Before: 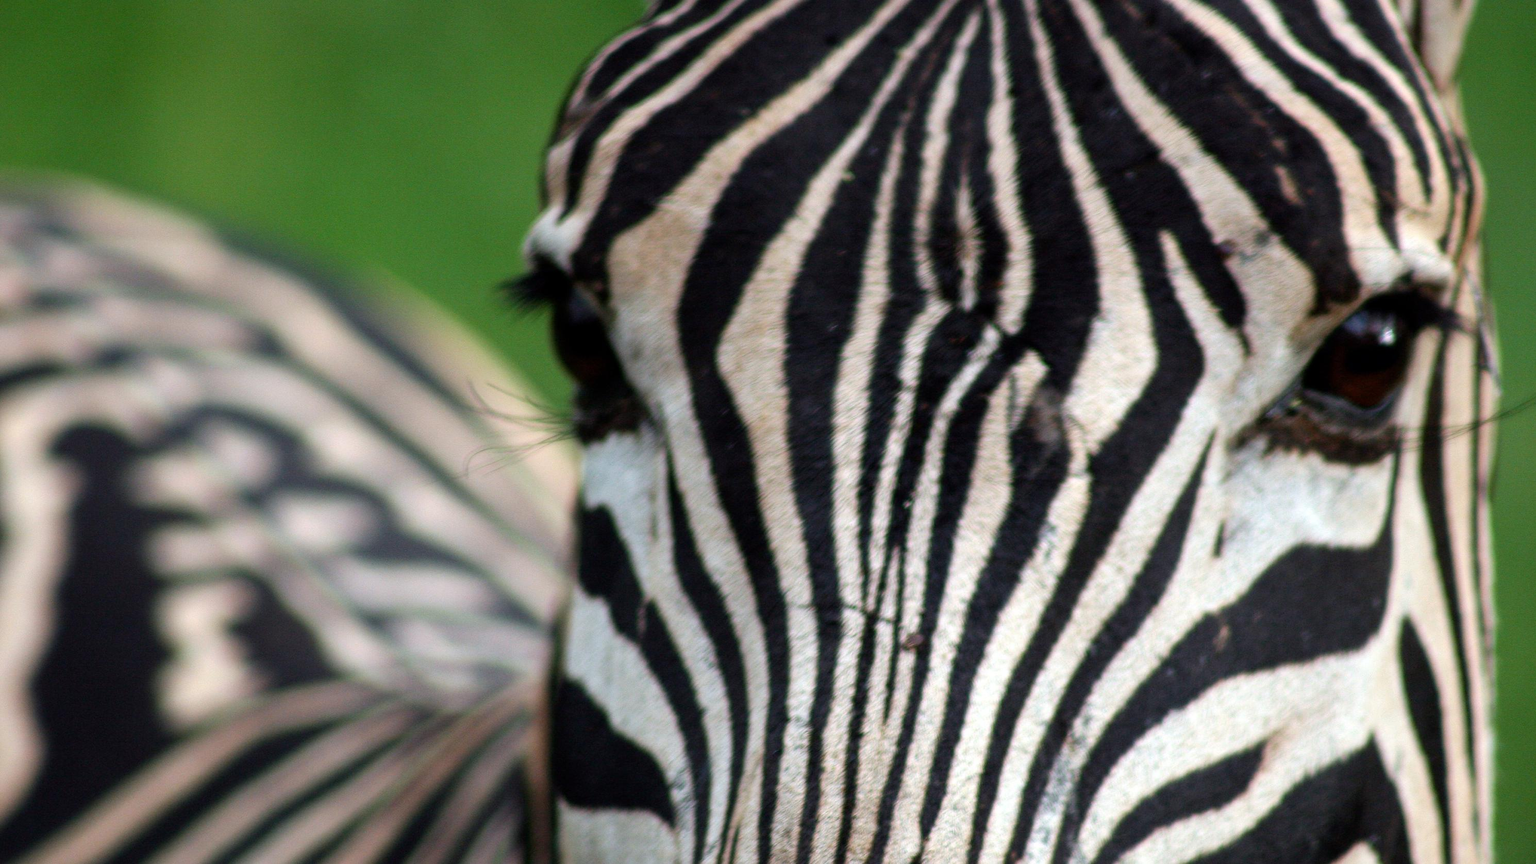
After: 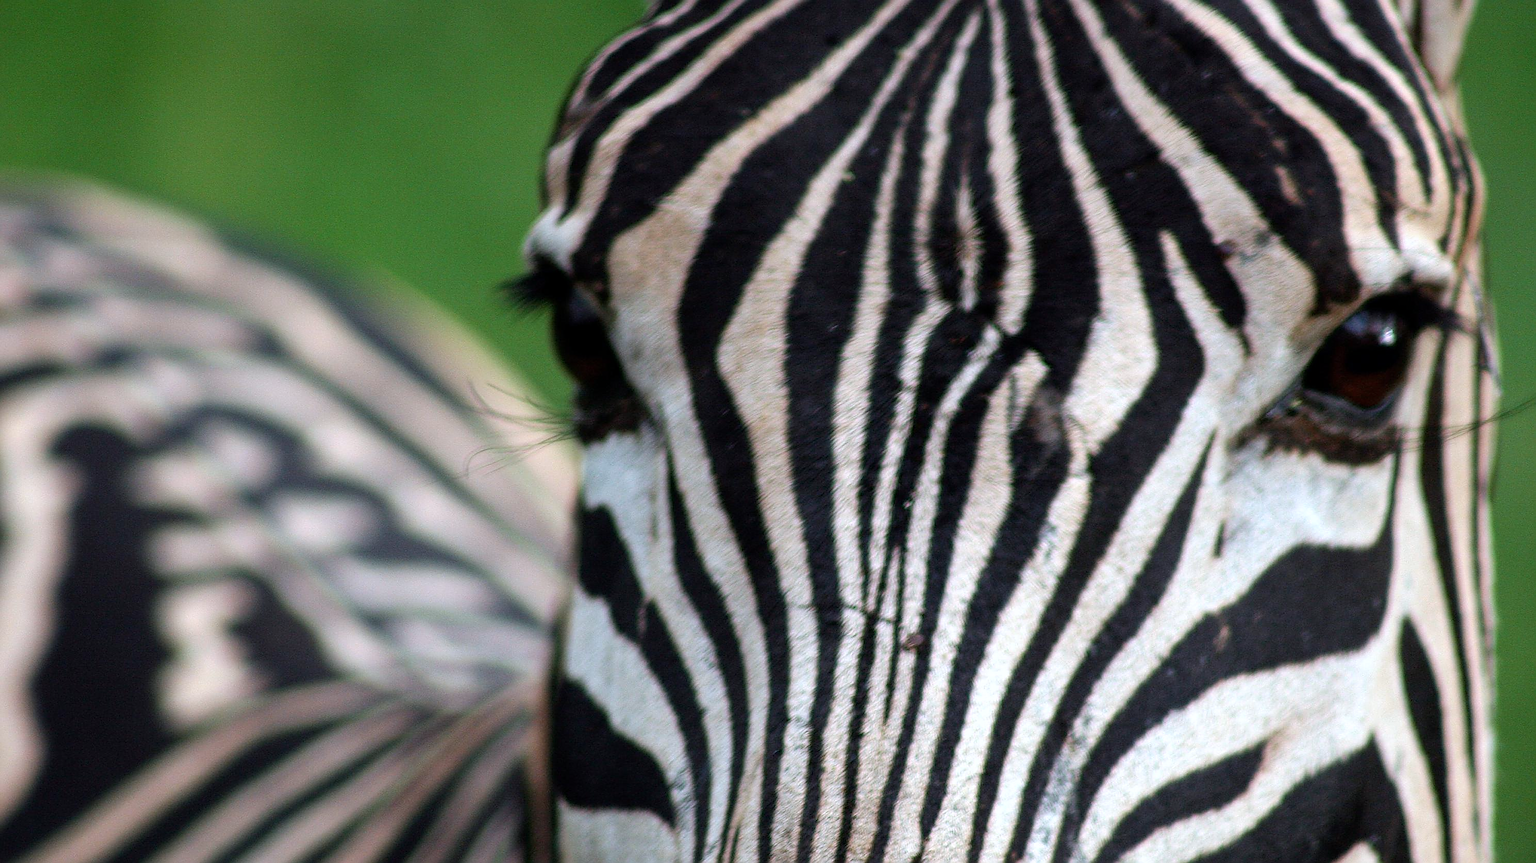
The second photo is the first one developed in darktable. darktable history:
color correction: highlights a* -0.137, highlights b* -5.91, shadows a* -0.137, shadows b* -0.137
sharpen: radius 1.685, amount 1.294
